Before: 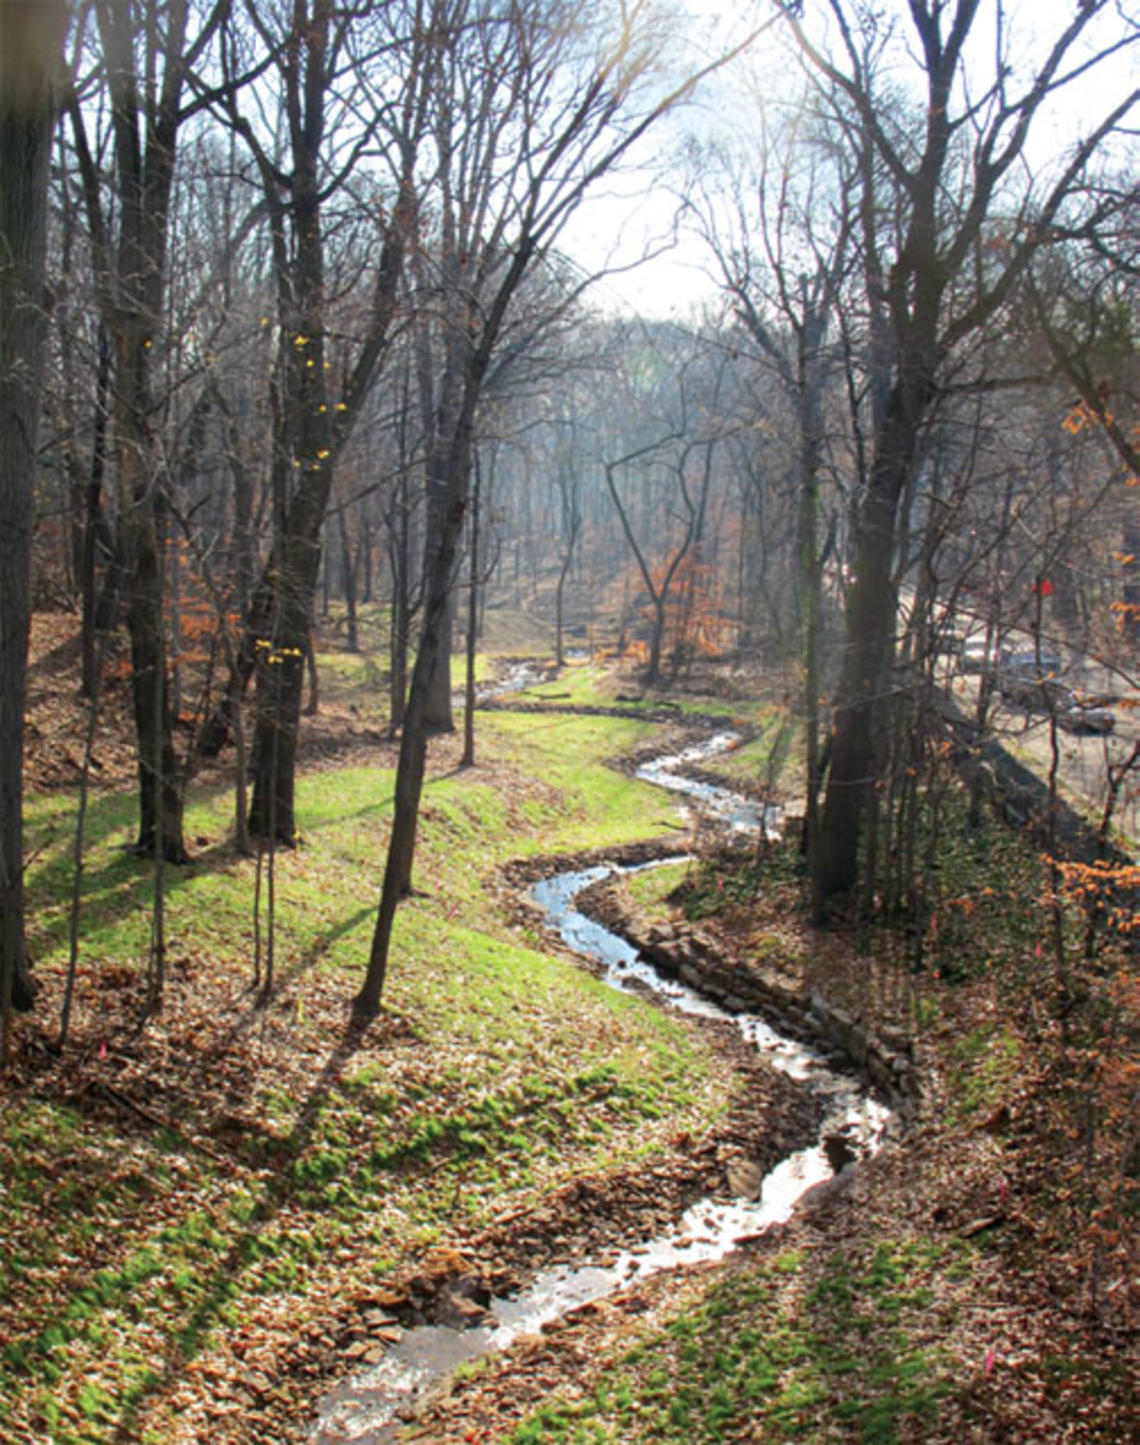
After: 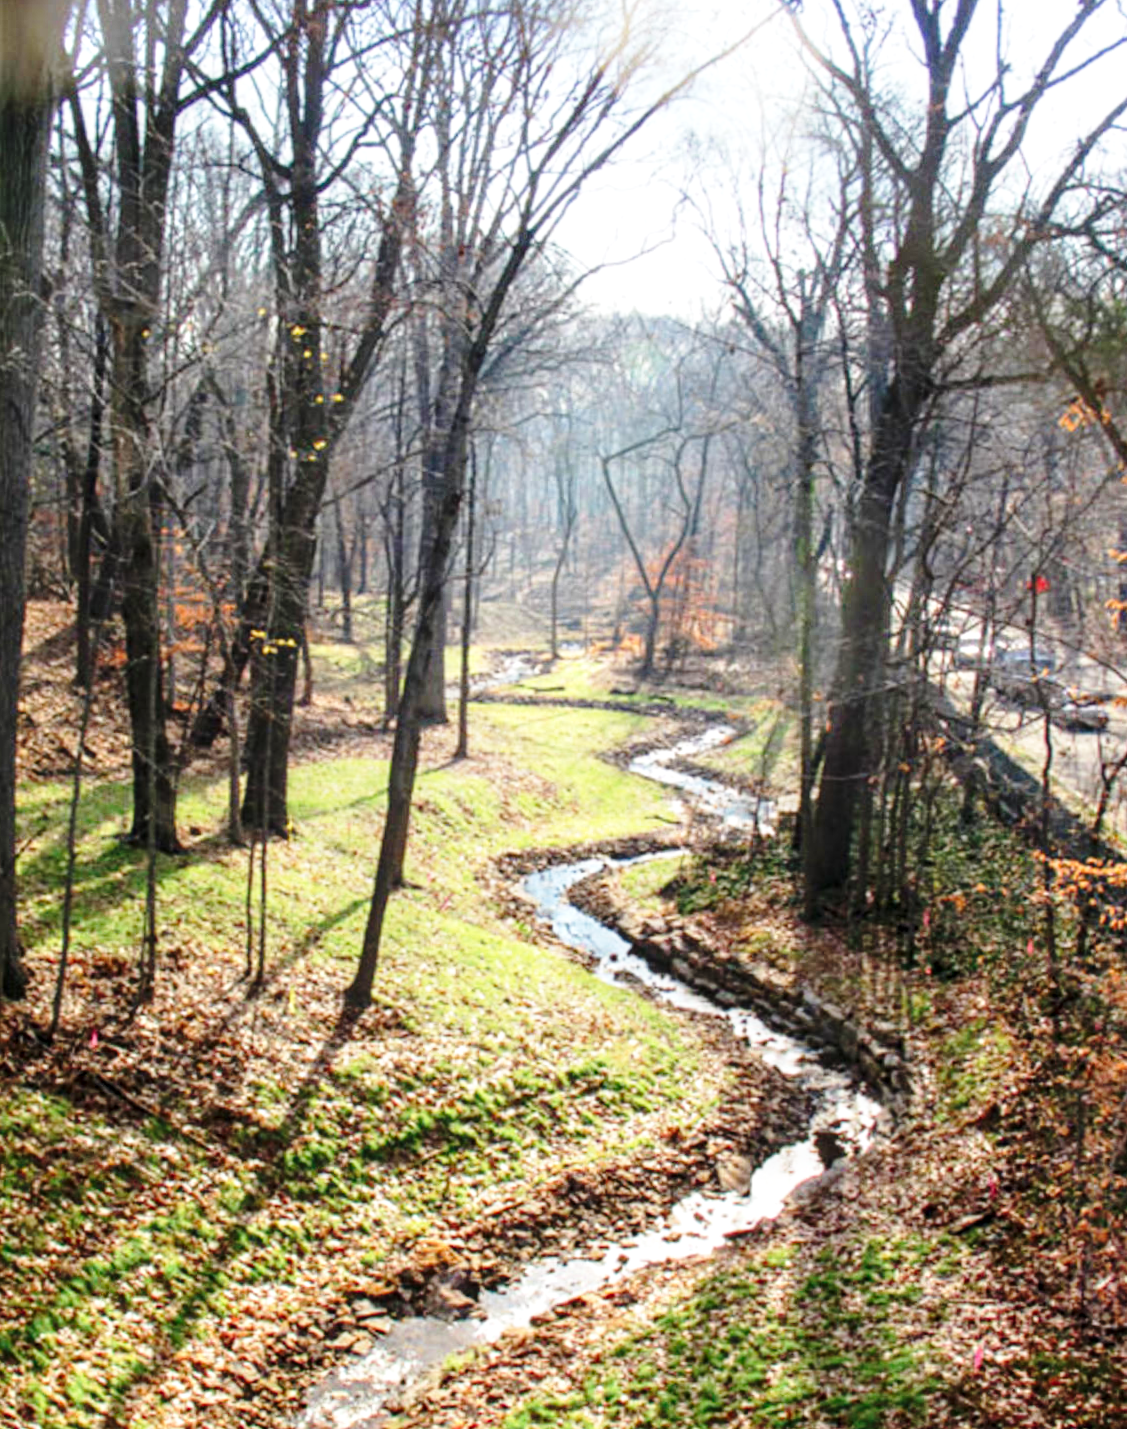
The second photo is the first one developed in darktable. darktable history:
local contrast: on, module defaults
crop and rotate: angle -0.5°
base curve: curves: ch0 [(0, 0) (0.028, 0.03) (0.121, 0.232) (0.46, 0.748) (0.859, 0.968) (1, 1)], preserve colors none
